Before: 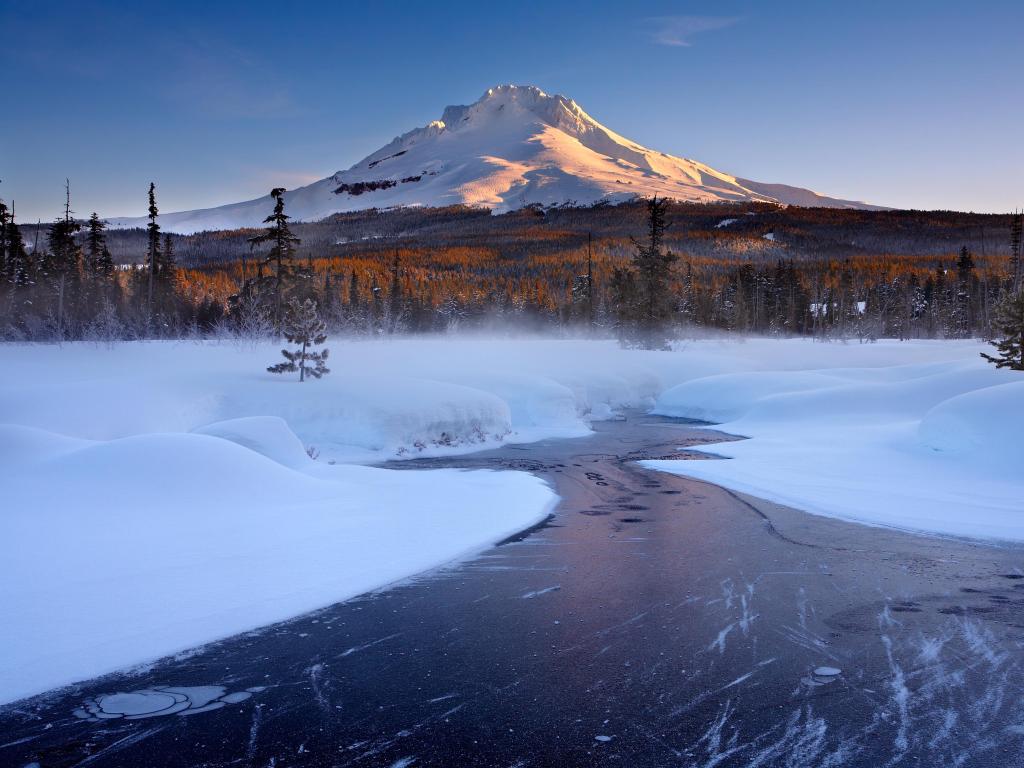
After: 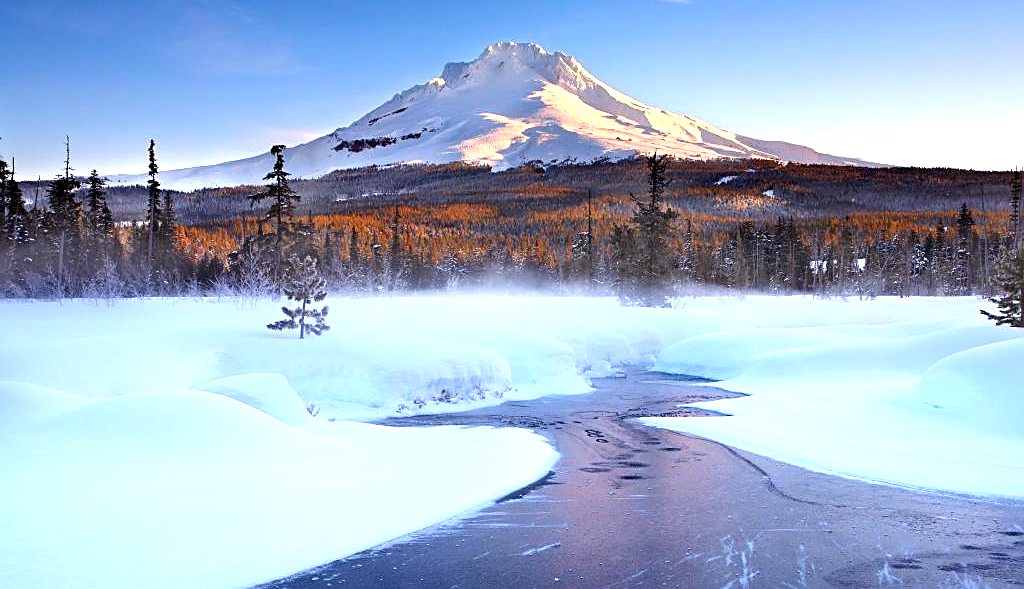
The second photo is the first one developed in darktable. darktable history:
exposure: black level correction 0.001, exposure 1.116 EV, compensate highlight preservation false
sharpen: on, module defaults
crop: top 5.667%, bottom 17.637%
